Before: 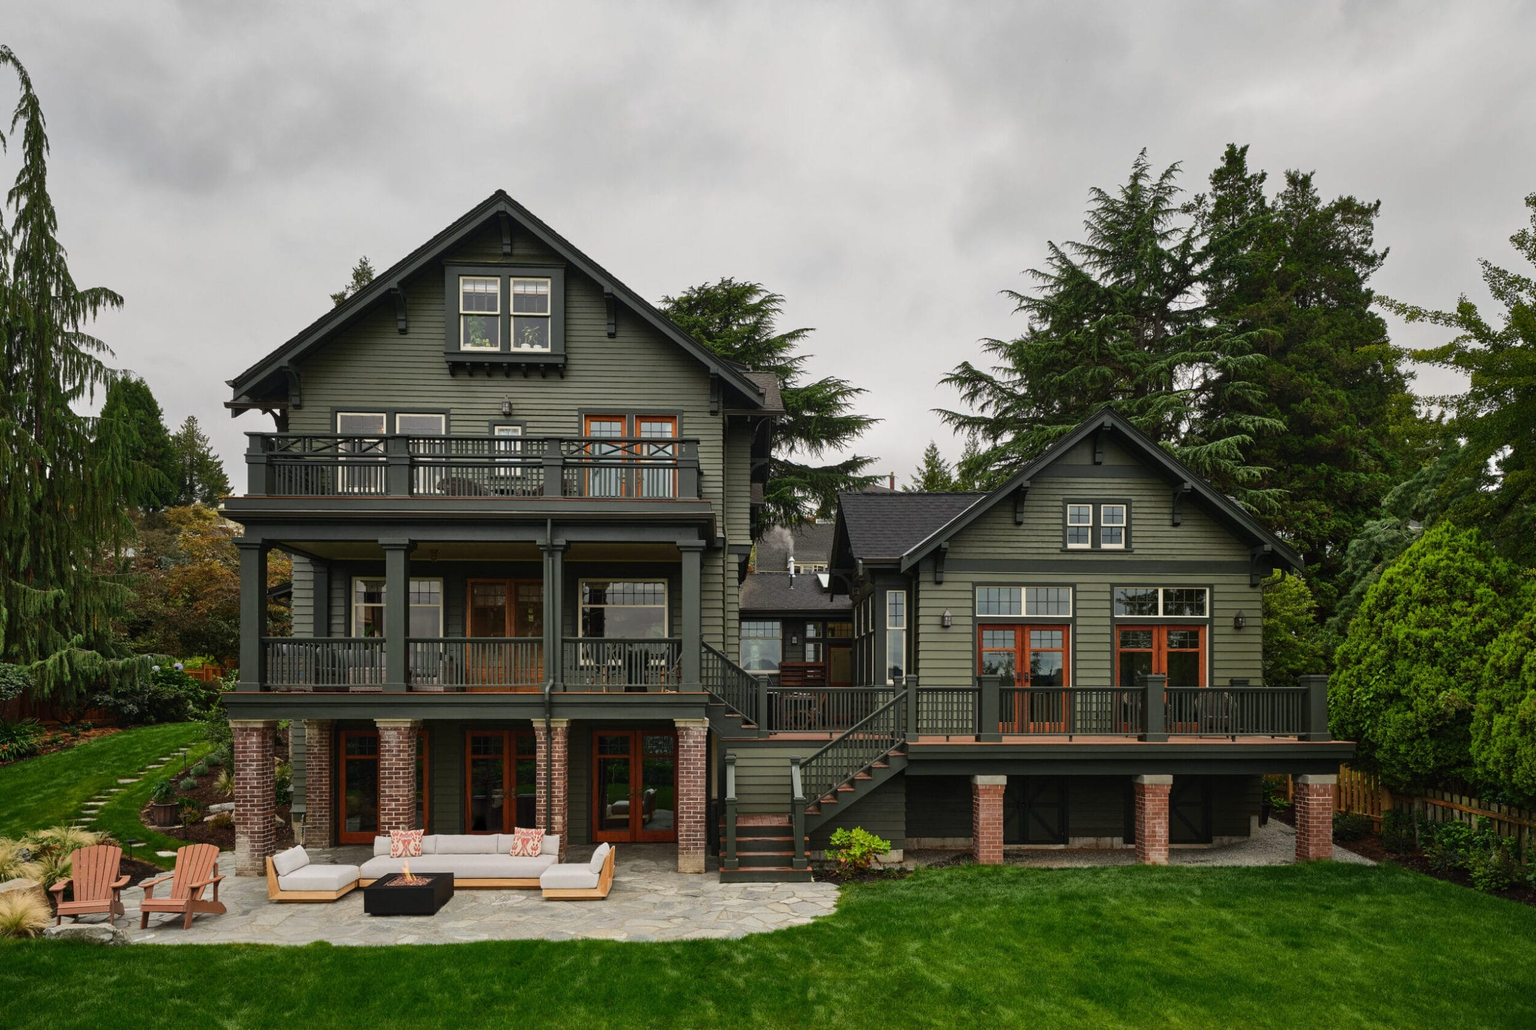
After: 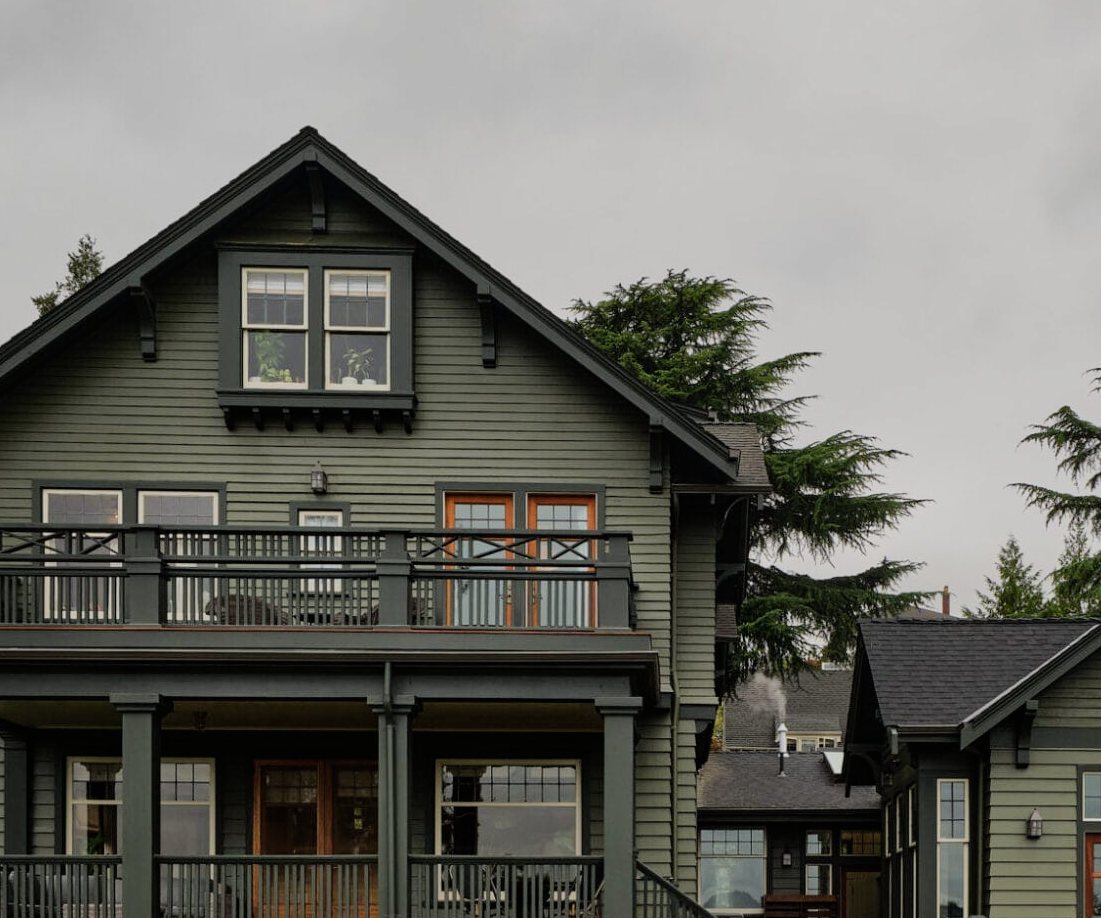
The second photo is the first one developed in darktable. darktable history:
crop: left 20.248%, top 10.86%, right 35.675%, bottom 34.321%
filmic rgb: hardness 4.17
